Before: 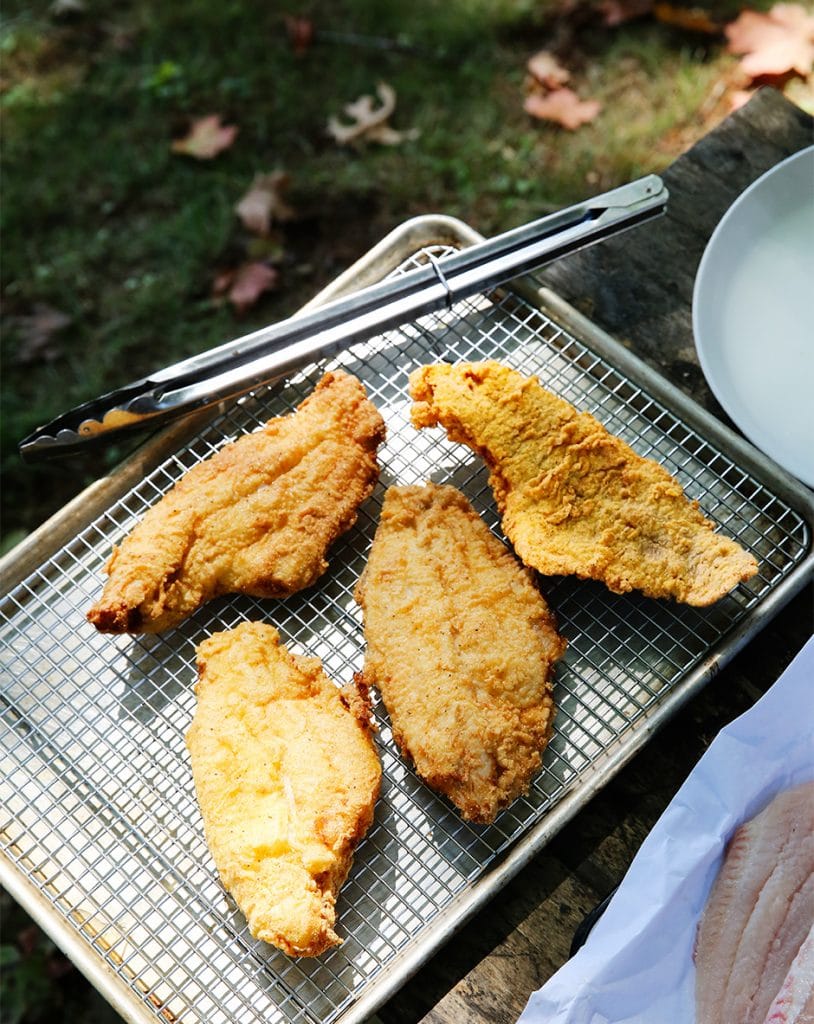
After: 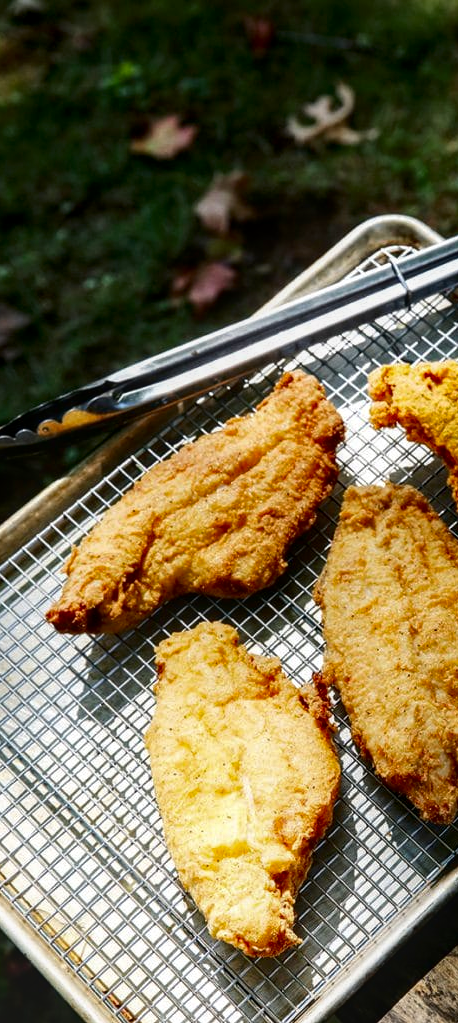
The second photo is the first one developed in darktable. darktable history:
contrast brightness saturation: contrast 0.07, brightness -0.14, saturation 0.11
crop: left 5.114%, right 38.589%
local contrast: on, module defaults
